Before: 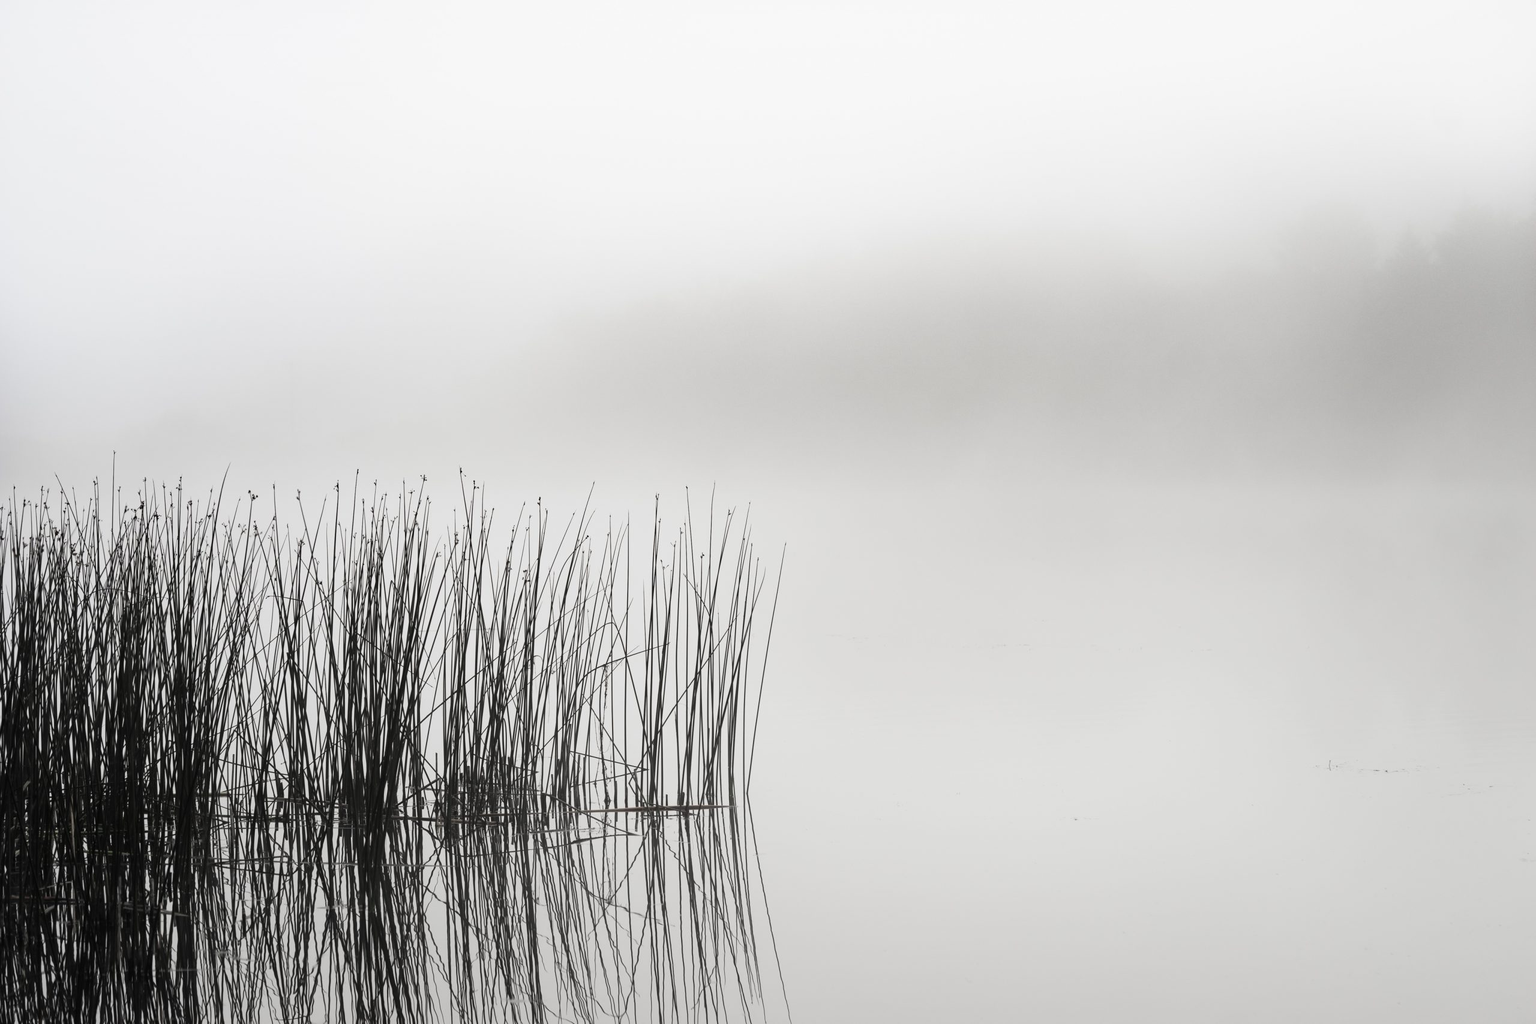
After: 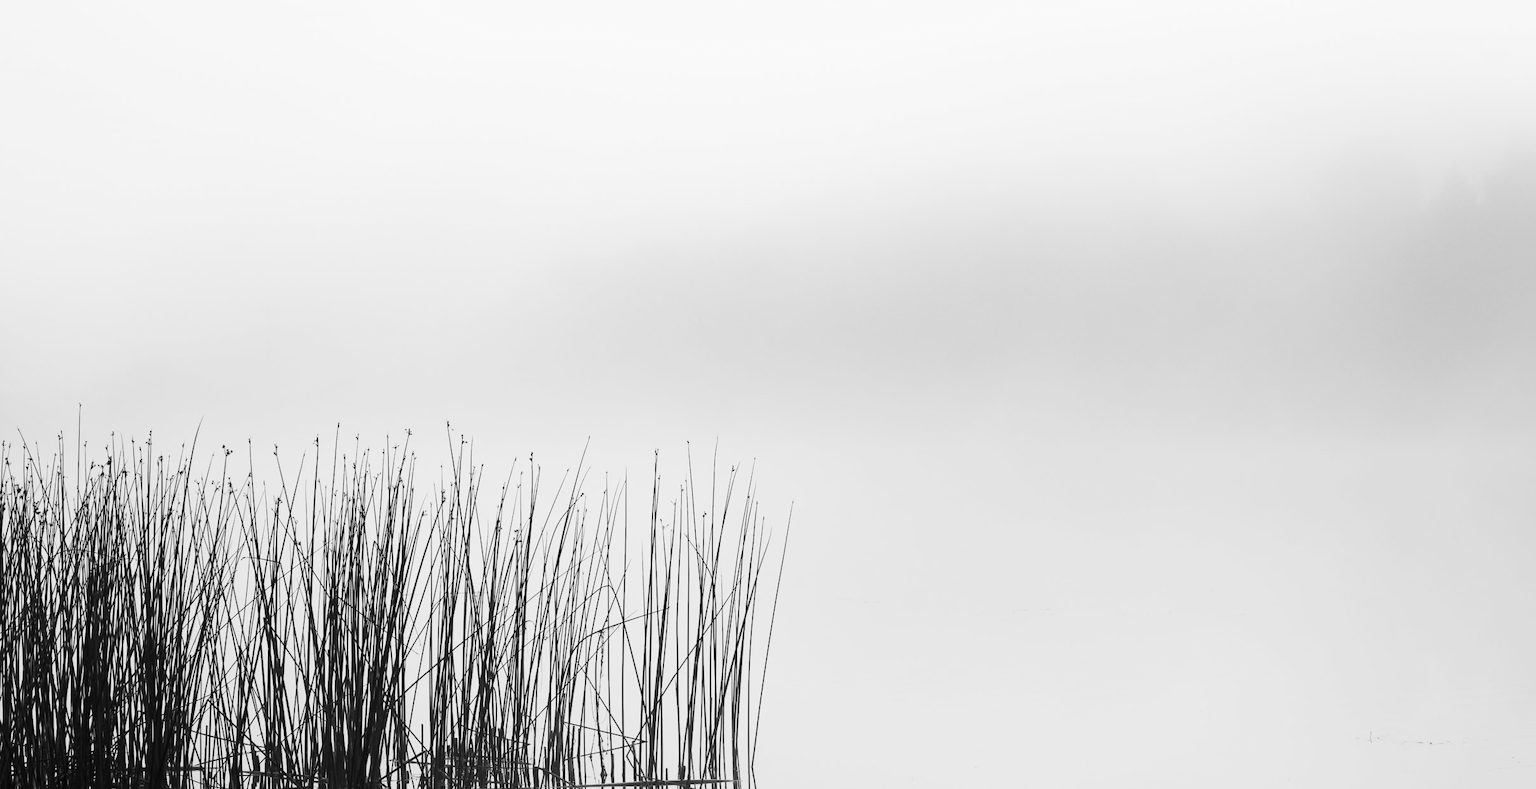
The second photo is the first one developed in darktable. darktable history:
crop: left 2.54%, top 6.992%, right 3.267%, bottom 20.32%
tone curve: curves: ch0 [(0, 0) (0.003, 0.003) (0.011, 0.01) (0.025, 0.023) (0.044, 0.042) (0.069, 0.065) (0.1, 0.094) (0.136, 0.128) (0.177, 0.167) (0.224, 0.211) (0.277, 0.261) (0.335, 0.316) (0.399, 0.376) (0.468, 0.441) (0.543, 0.685) (0.623, 0.741) (0.709, 0.8) (0.801, 0.863) (0.898, 0.929) (1, 1)], color space Lab, linked channels, preserve colors none
contrast brightness saturation: saturation -0.994
